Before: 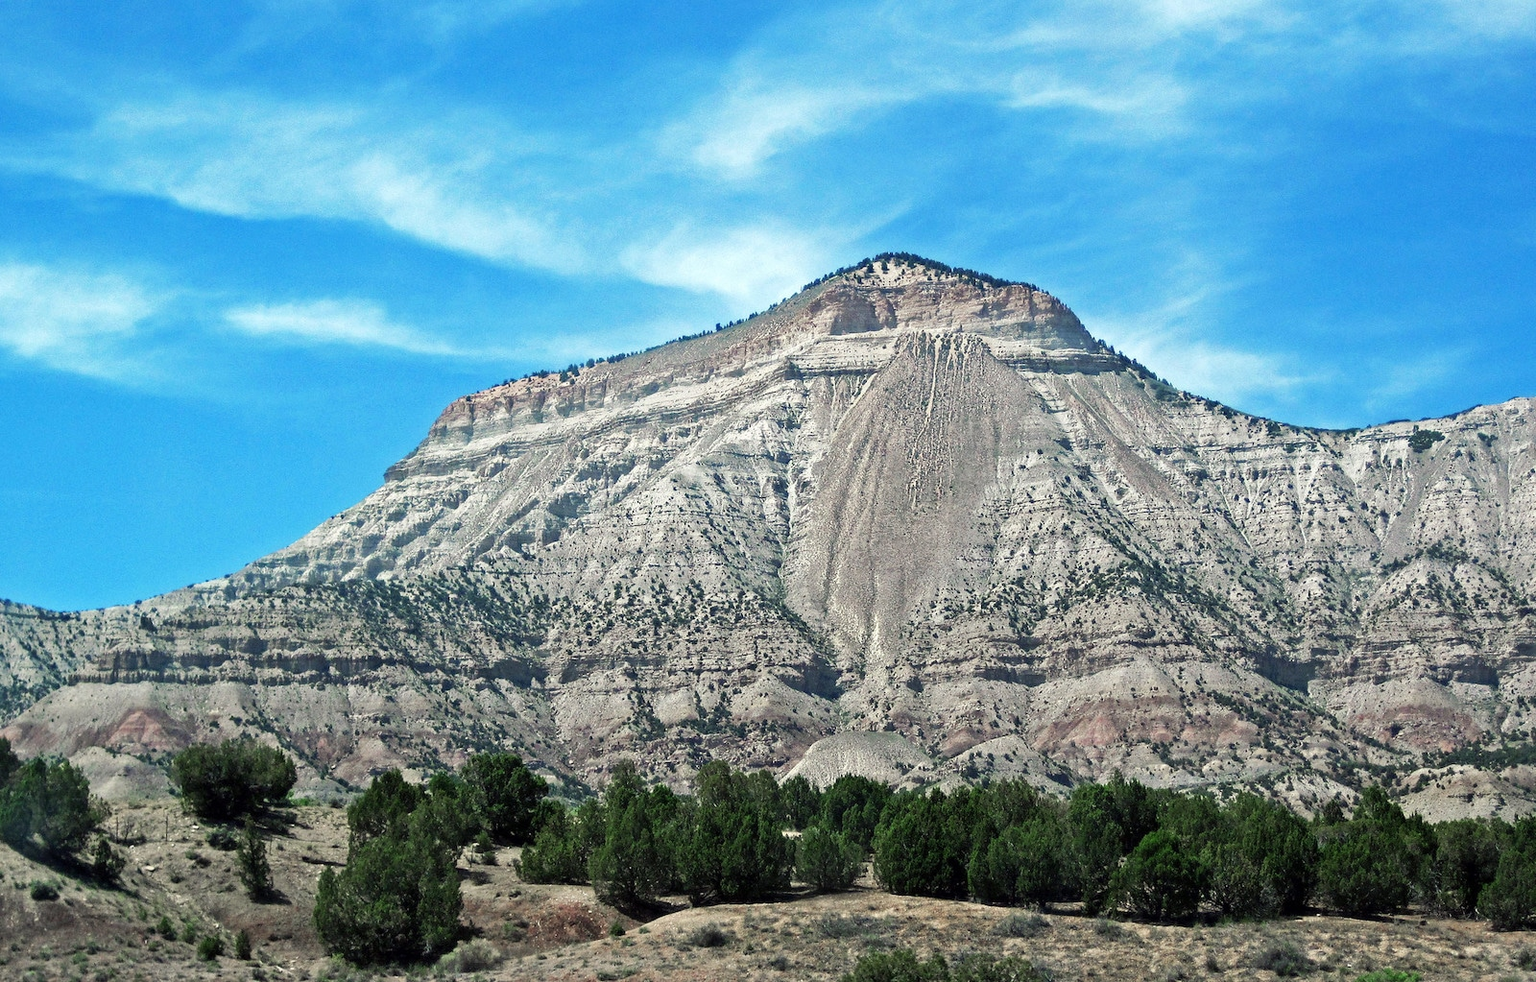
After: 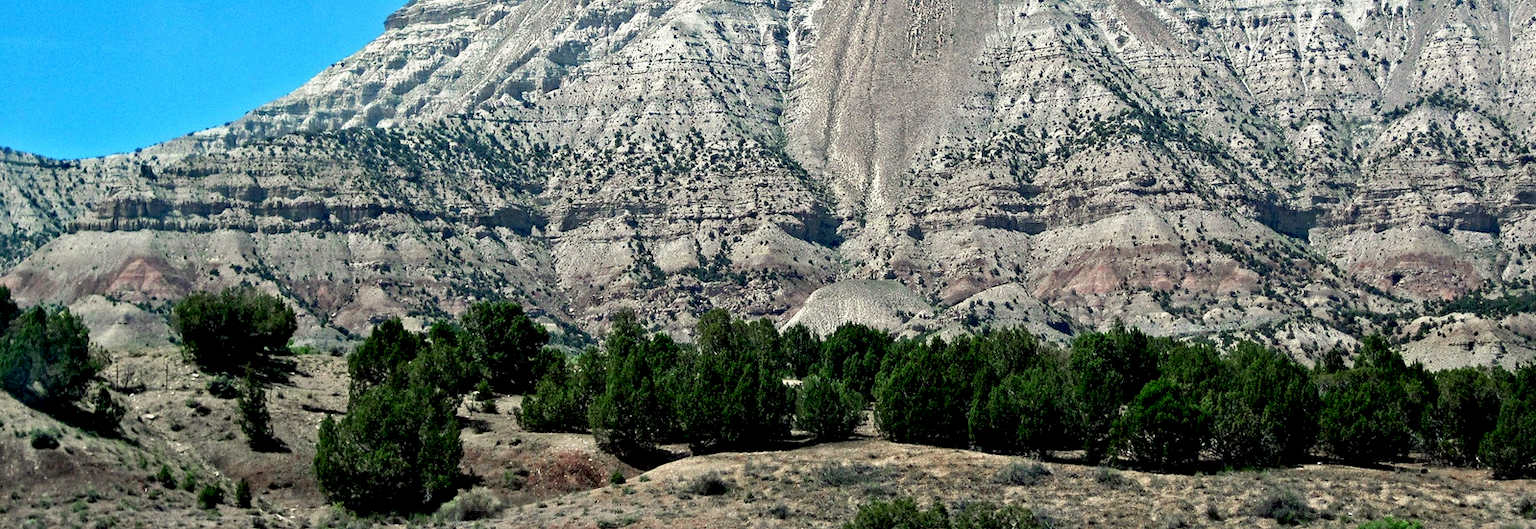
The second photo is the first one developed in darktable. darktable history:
crop and rotate: top 46.109%, right 0.041%
base curve: curves: ch0 [(0.017, 0) (0.425, 0.441) (0.844, 0.933) (1, 1)], preserve colors none
